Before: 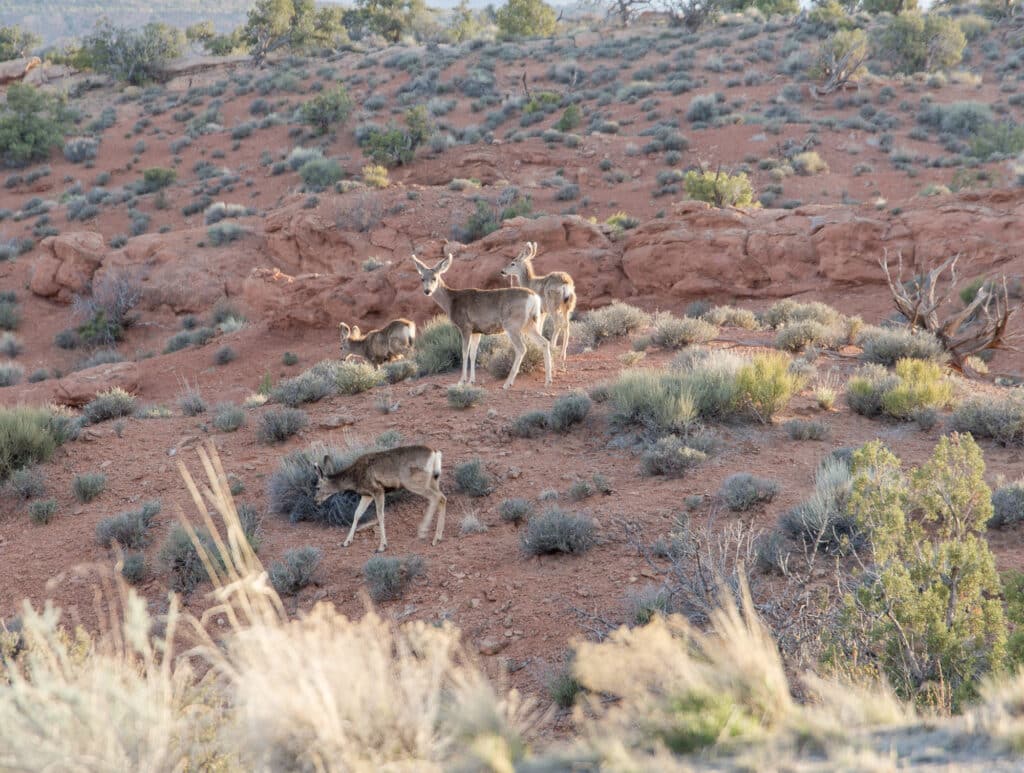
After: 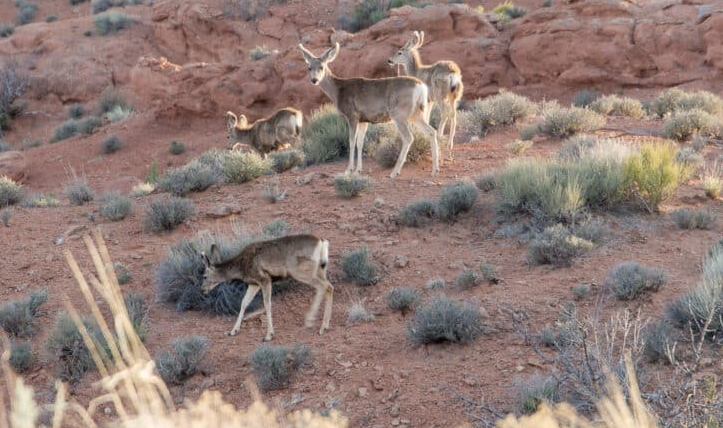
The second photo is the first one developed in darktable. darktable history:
crop: left 11.045%, top 27.372%, right 18.254%, bottom 17.176%
